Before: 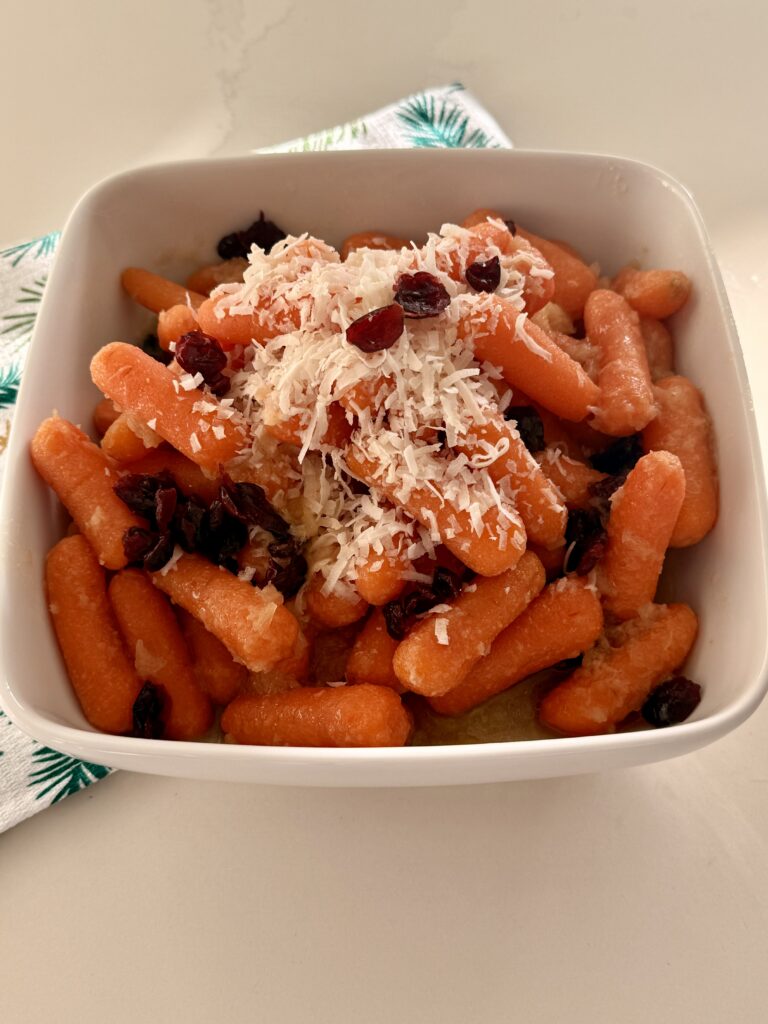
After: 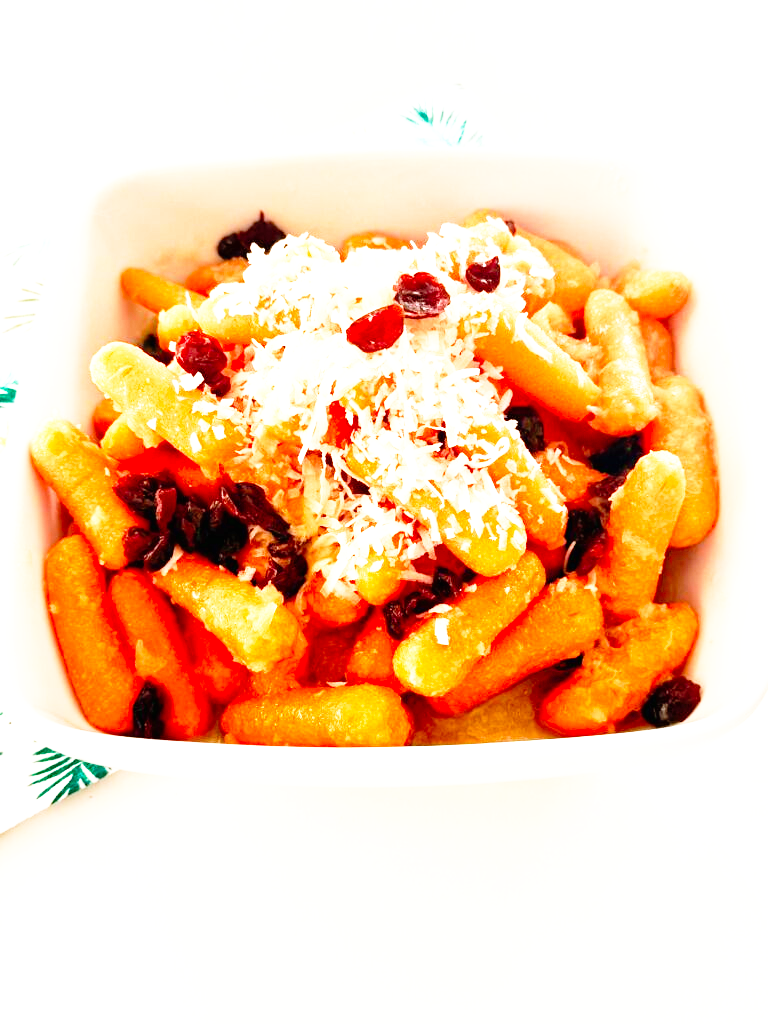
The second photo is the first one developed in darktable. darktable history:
base curve: curves: ch0 [(0, 0) (0.012, 0.01) (0.073, 0.168) (0.31, 0.711) (0.645, 0.957) (1, 1)], preserve colors none
exposure: black level correction 0, exposure 1.45 EV, compensate exposure bias true, compensate highlight preservation false
